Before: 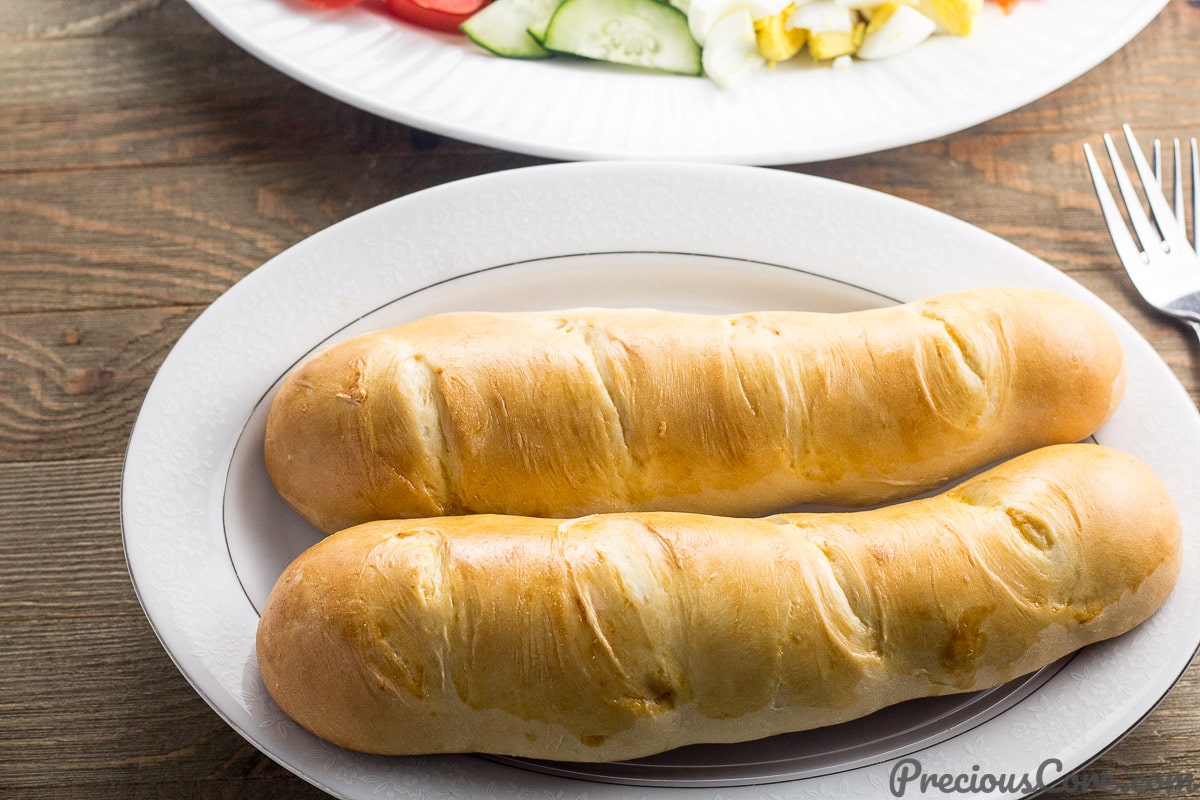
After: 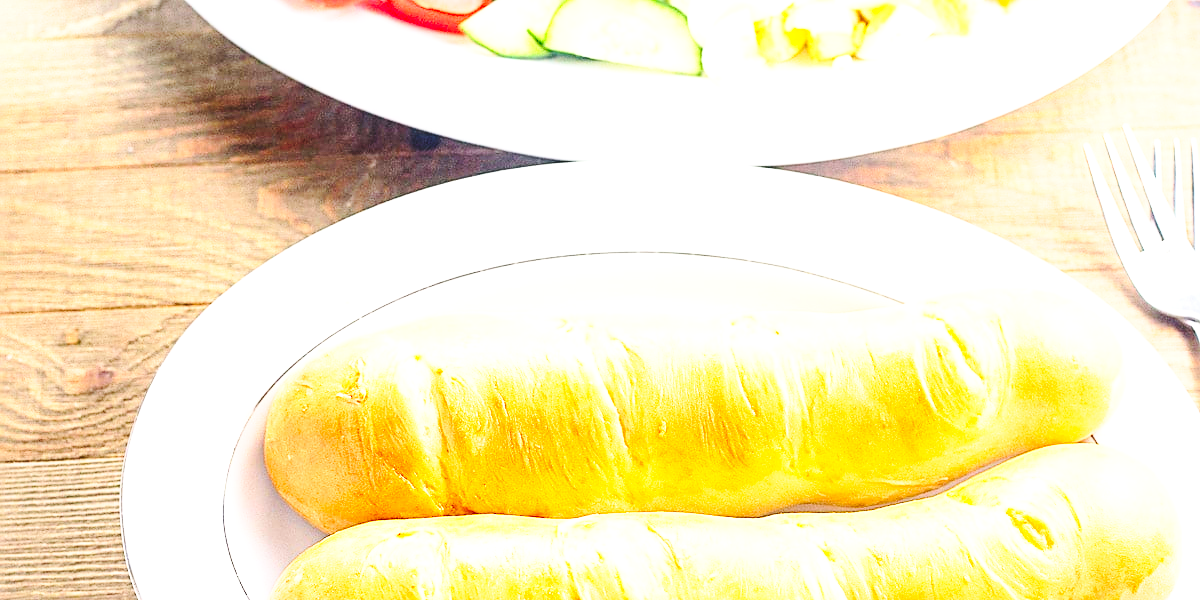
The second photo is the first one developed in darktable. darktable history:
crop: bottom 24.982%
exposure: black level correction 0, exposure 1.03 EV, compensate highlight preservation false
base curve: curves: ch0 [(0, 0) (0.028, 0.03) (0.121, 0.232) (0.46, 0.748) (0.859, 0.968) (1, 1)], preserve colors none
sharpen: on, module defaults
contrast brightness saturation: contrast 0.196, brightness 0.157, saturation 0.221
color correction: highlights b* 0.03, saturation 1.13
